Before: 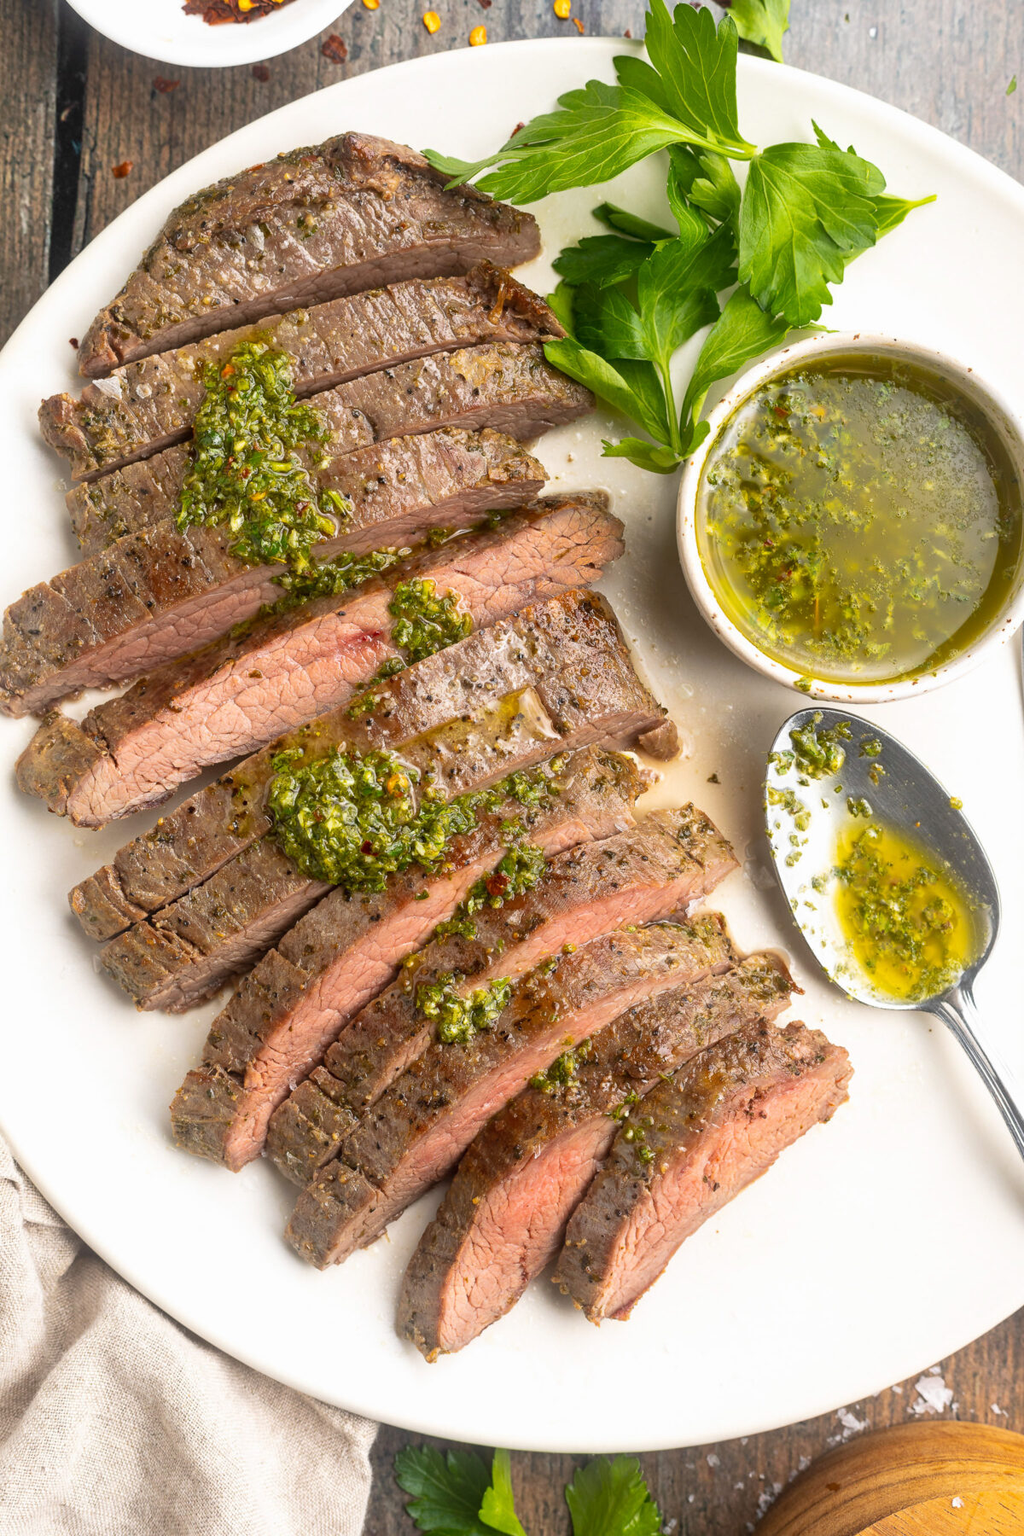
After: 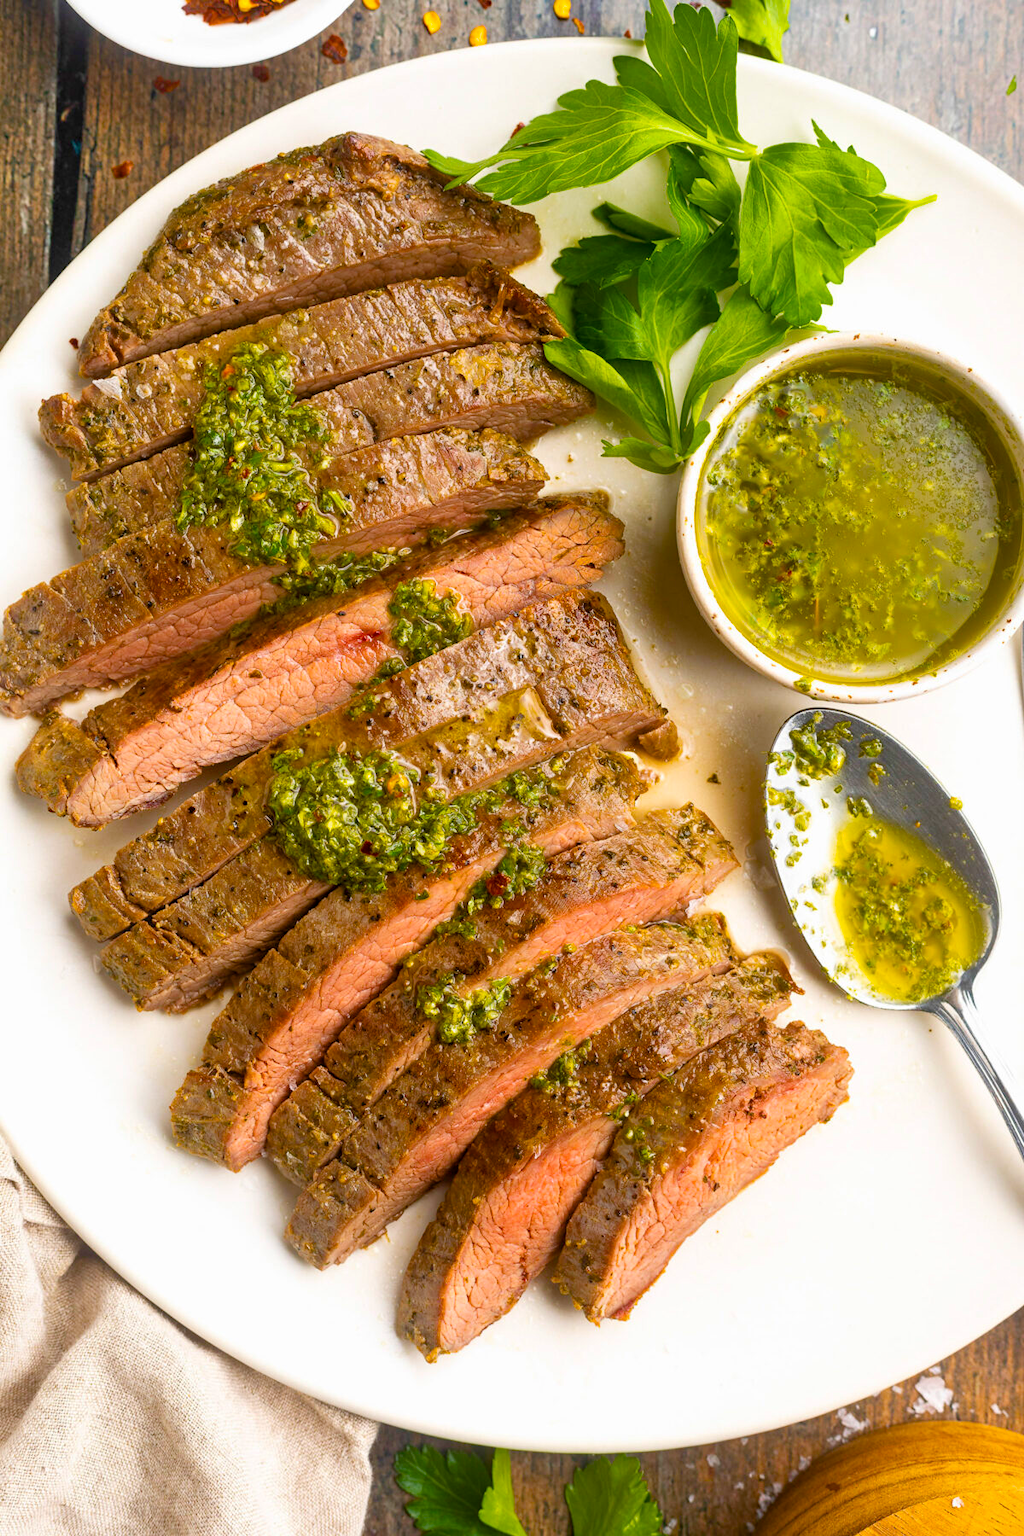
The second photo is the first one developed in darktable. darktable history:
haze removal: compatibility mode true, adaptive false
color balance rgb: perceptual saturation grading › global saturation 20%, perceptual saturation grading › highlights -25%, perceptual saturation grading › shadows 25%, global vibrance 50%
